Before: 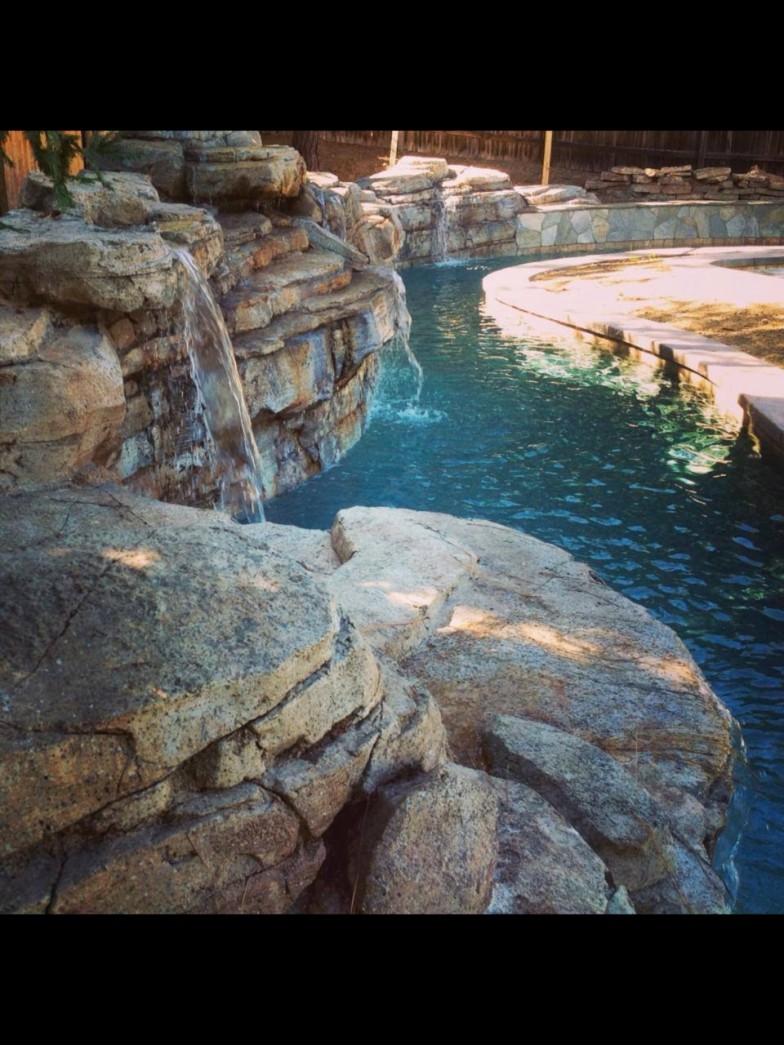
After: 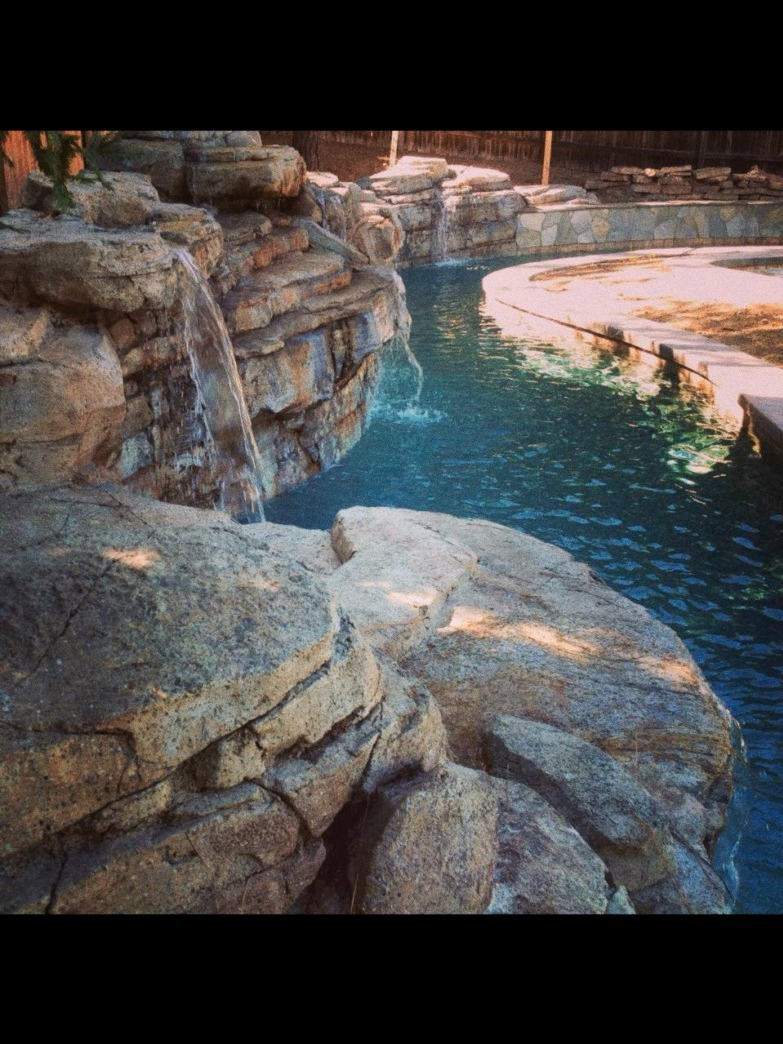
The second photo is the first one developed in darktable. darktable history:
grain: coarseness 0.09 ISO
graduated density: density 0.38 EV, hardness 21%, rotation -6.11°, saturation 32%
crop and rotate: left 0.126%
color zones: curves: ch1 [(0, 0.469) (0.072, 0.457) (0.243, 0.494) (0.429, 0.5) (0.571, 0.5) (0.714, 0.5) (0.857, 0.5) (1, 0.469)]; ch2 [(0, 0.499) (0.143, 0.467) (0.242, 0.436) (0.429, 0.493) (0.571, 0.5) (0.714, 0.5) (0.857, 0.5) (1, 0.499)]
